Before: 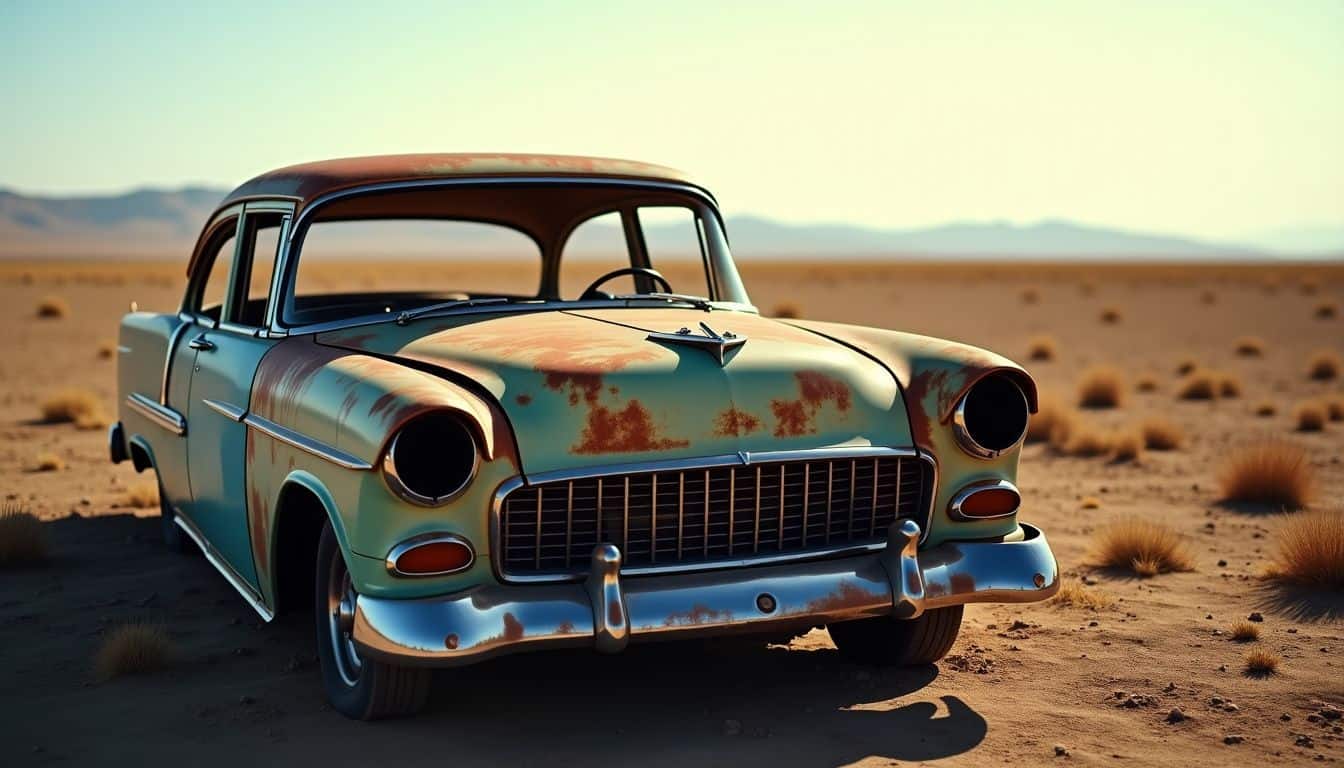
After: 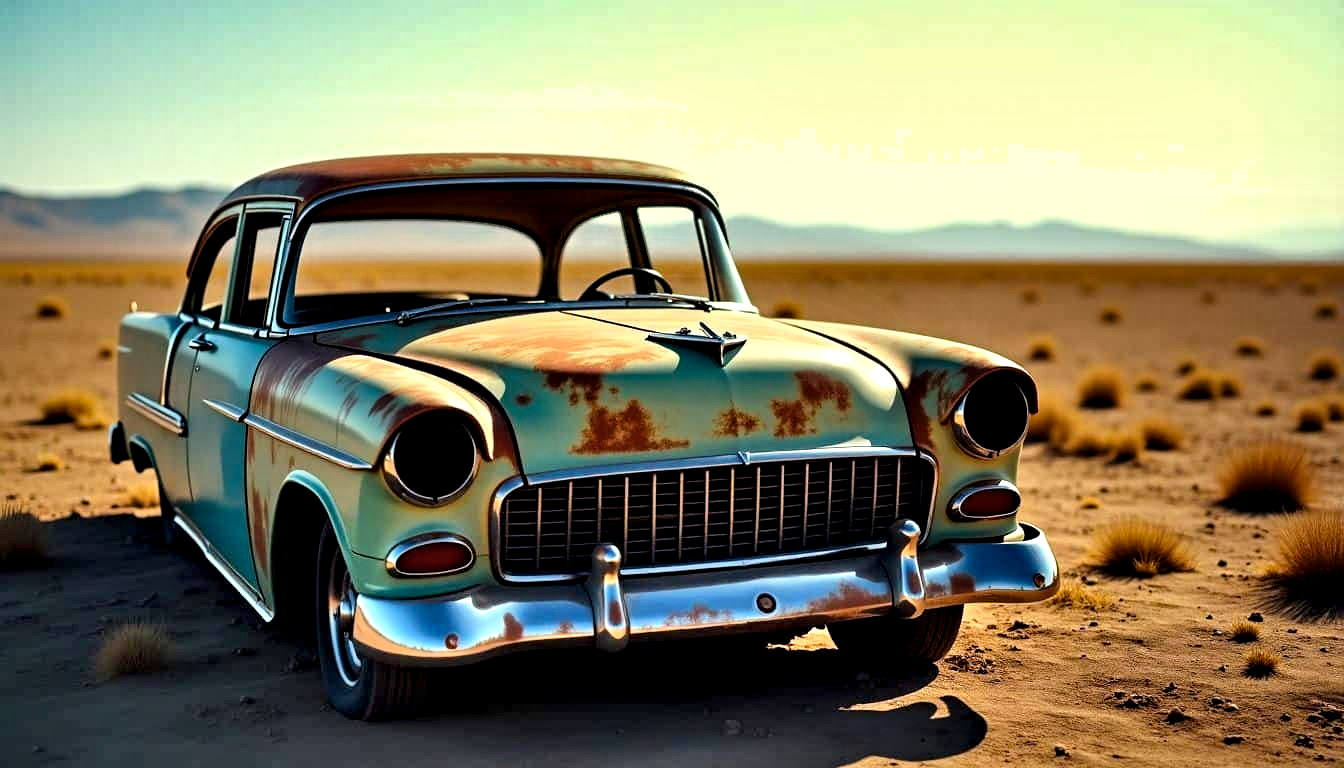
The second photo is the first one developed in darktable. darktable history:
contrast brightness saturation: saturation -0.04
color balance rgb: perceptual saturation grading › global saturation 25%, global vibrance 20%
shadows and highlights: white point adjustment 1, soften with gaussian
contrast equalizer: y [[0.601, 0.6, 0.598, 0.598, 0.6, 0.601], [0.5 ×6], [0.5 ×6], [0 ×6], [0 ×6]]
